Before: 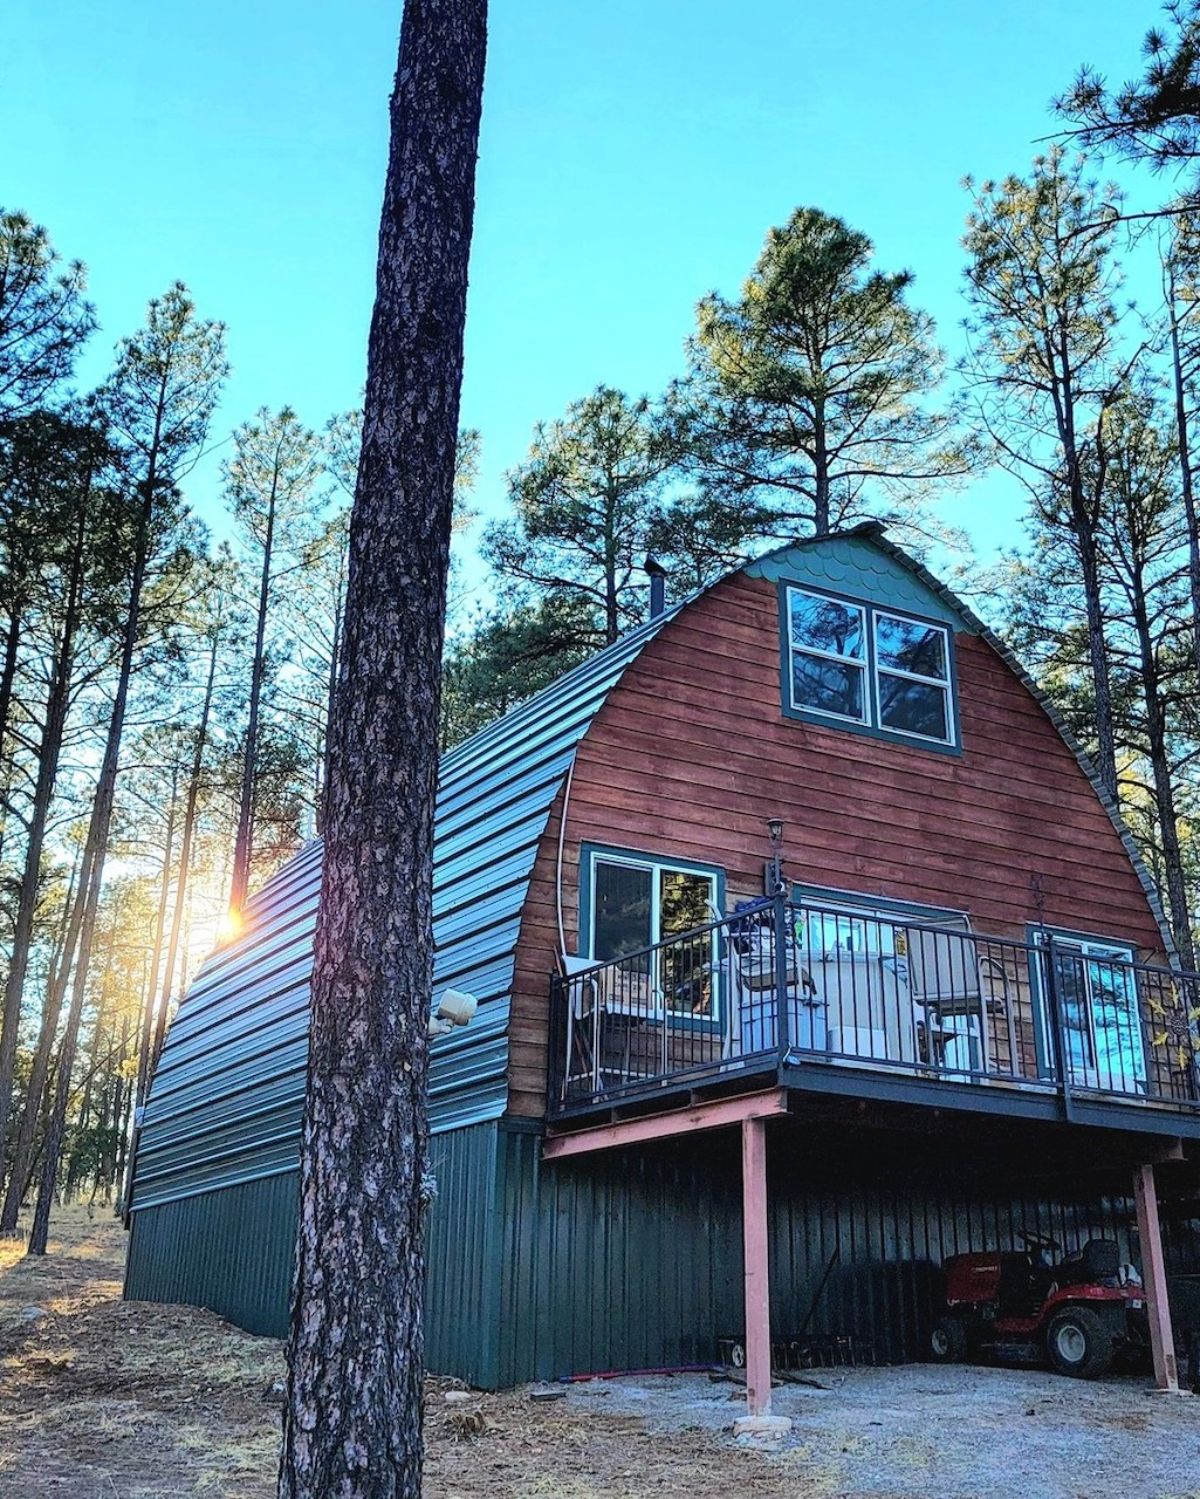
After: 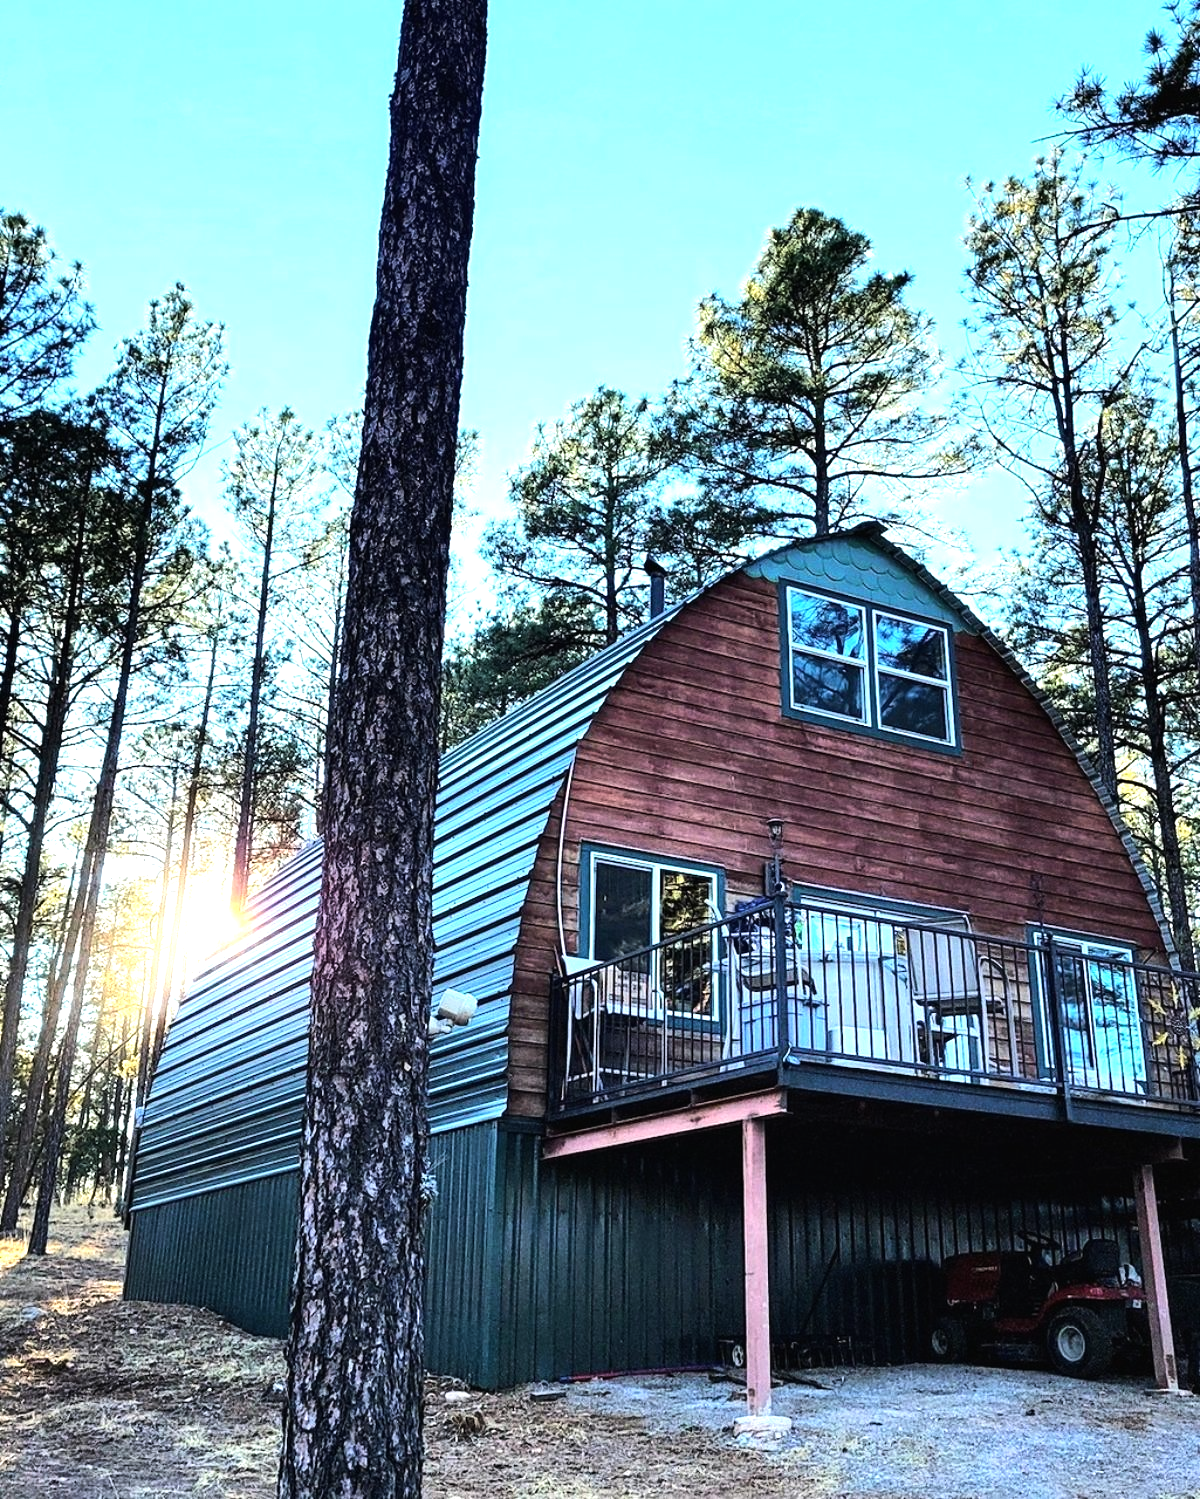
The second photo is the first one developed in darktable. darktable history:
tone equalizer: -8 EV -1.07 EV, -7 EV -1.03 EV, -6 EV -0.885 EV, -5 EV -0.589 EV, -3 EV 0.57 EV, -2 EV 0.847 EV, -1 EV 1.01 EV, +0 EV 1.06 EV, edges refinement/feathering 500, mask exposure compensation -1.57 EV, preserve details no
